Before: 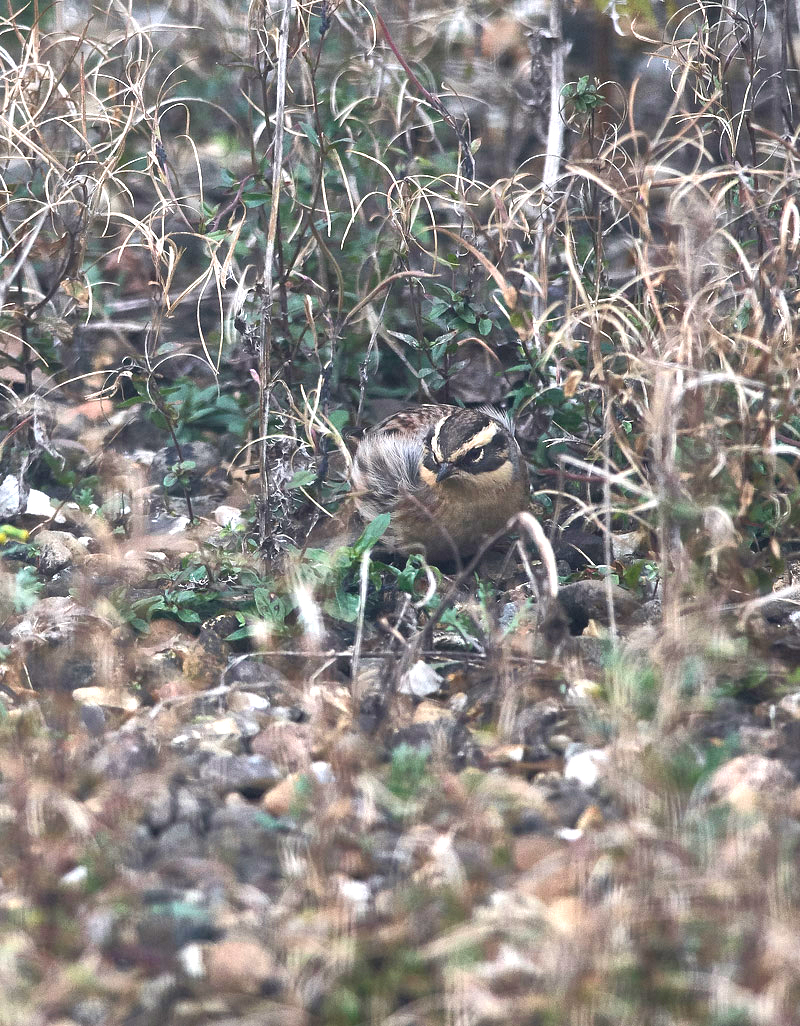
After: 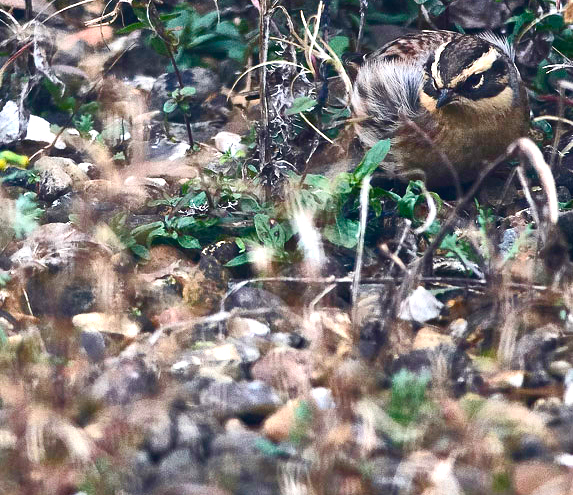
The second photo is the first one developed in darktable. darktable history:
crop: top 36.524%, right 28.369%, bottom 15.16%
color balance rgb: perceptual saturation grading › global saturation 20%, perceptual saturation grading › highlights -24.759%, perceptual saturation grading › shadows 50.277%
contrast brightness saturation: contrast 0.195, brightness -0.109, saturation 0.213
